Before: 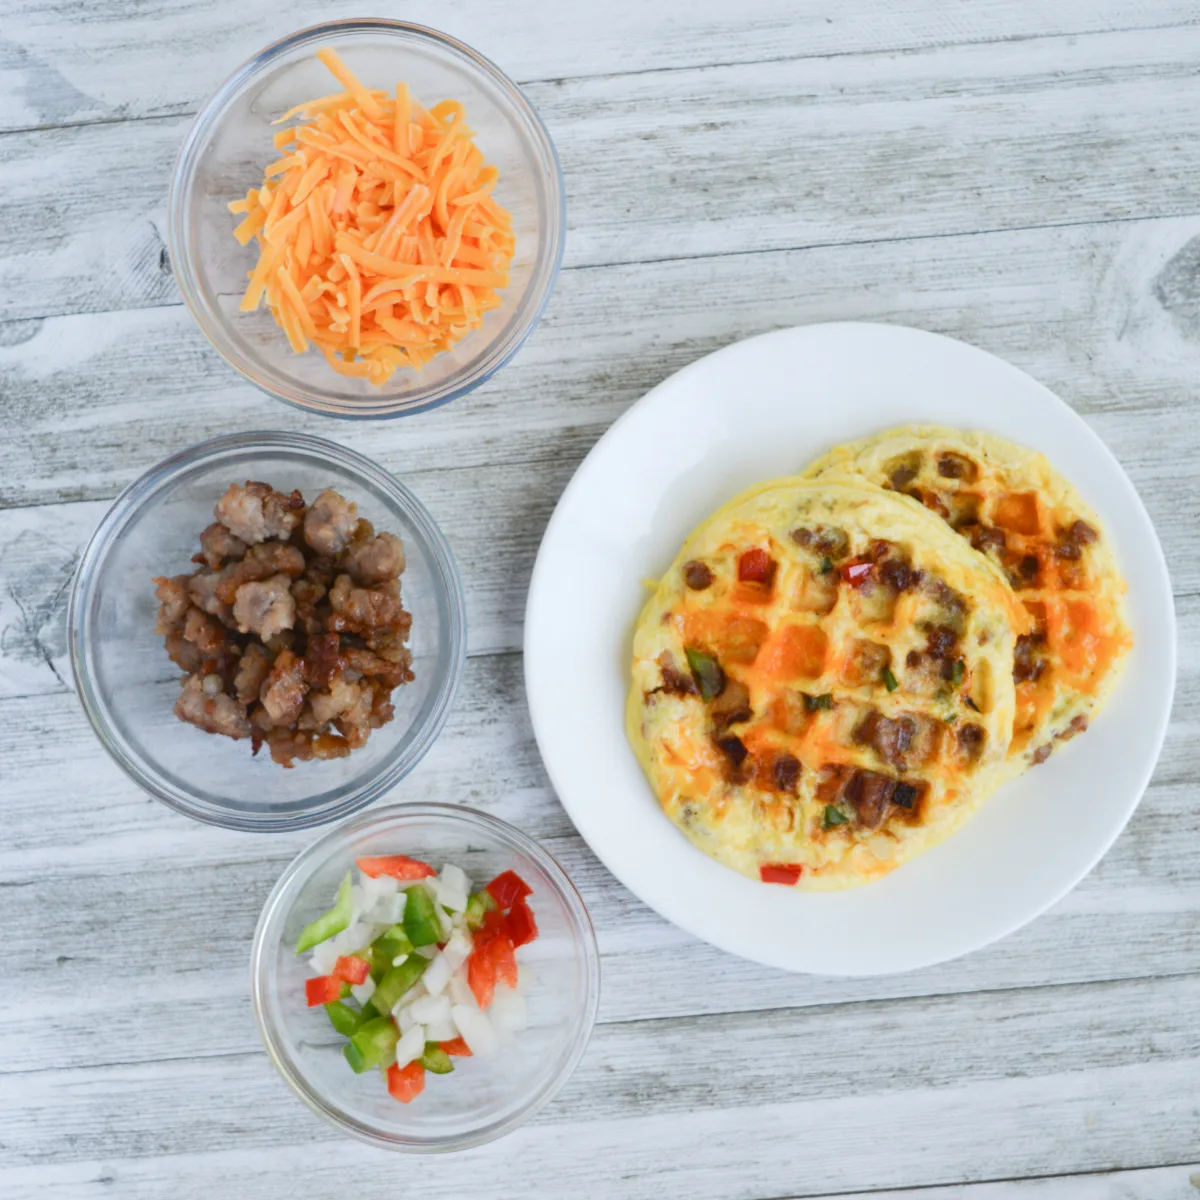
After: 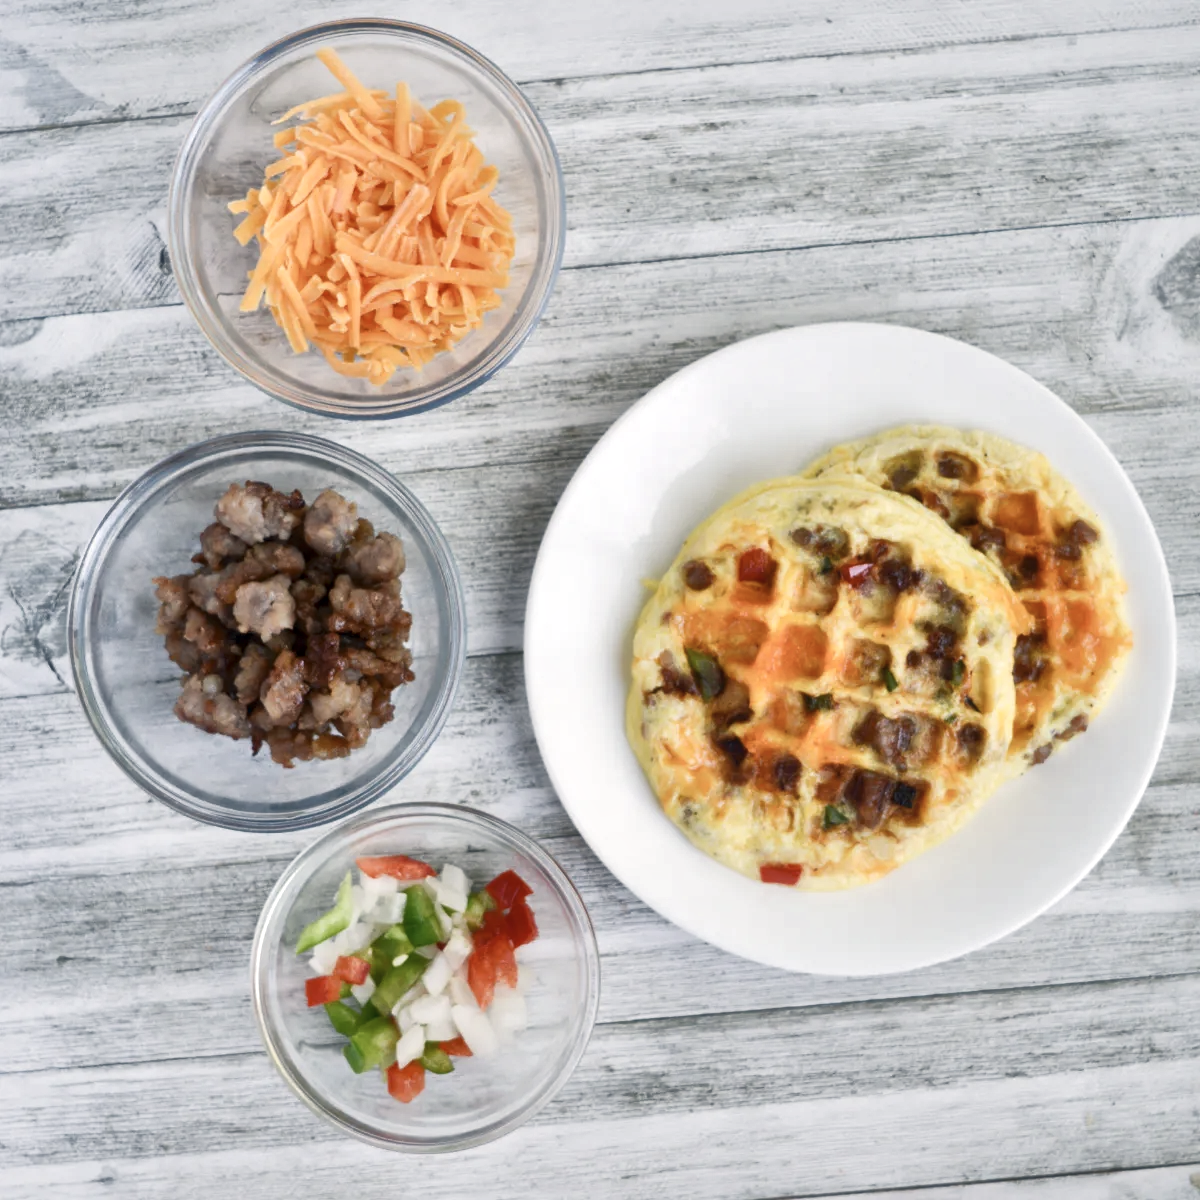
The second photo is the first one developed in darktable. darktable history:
color correction: highlights a* 2.79, highlights b* 5, shadows a* -2.04, shadows b* -4.88, saturation 0.773
local contrast: mode bilateral grid, contrast 20, coarseness 51, detail 171%, midtone range 0.2
